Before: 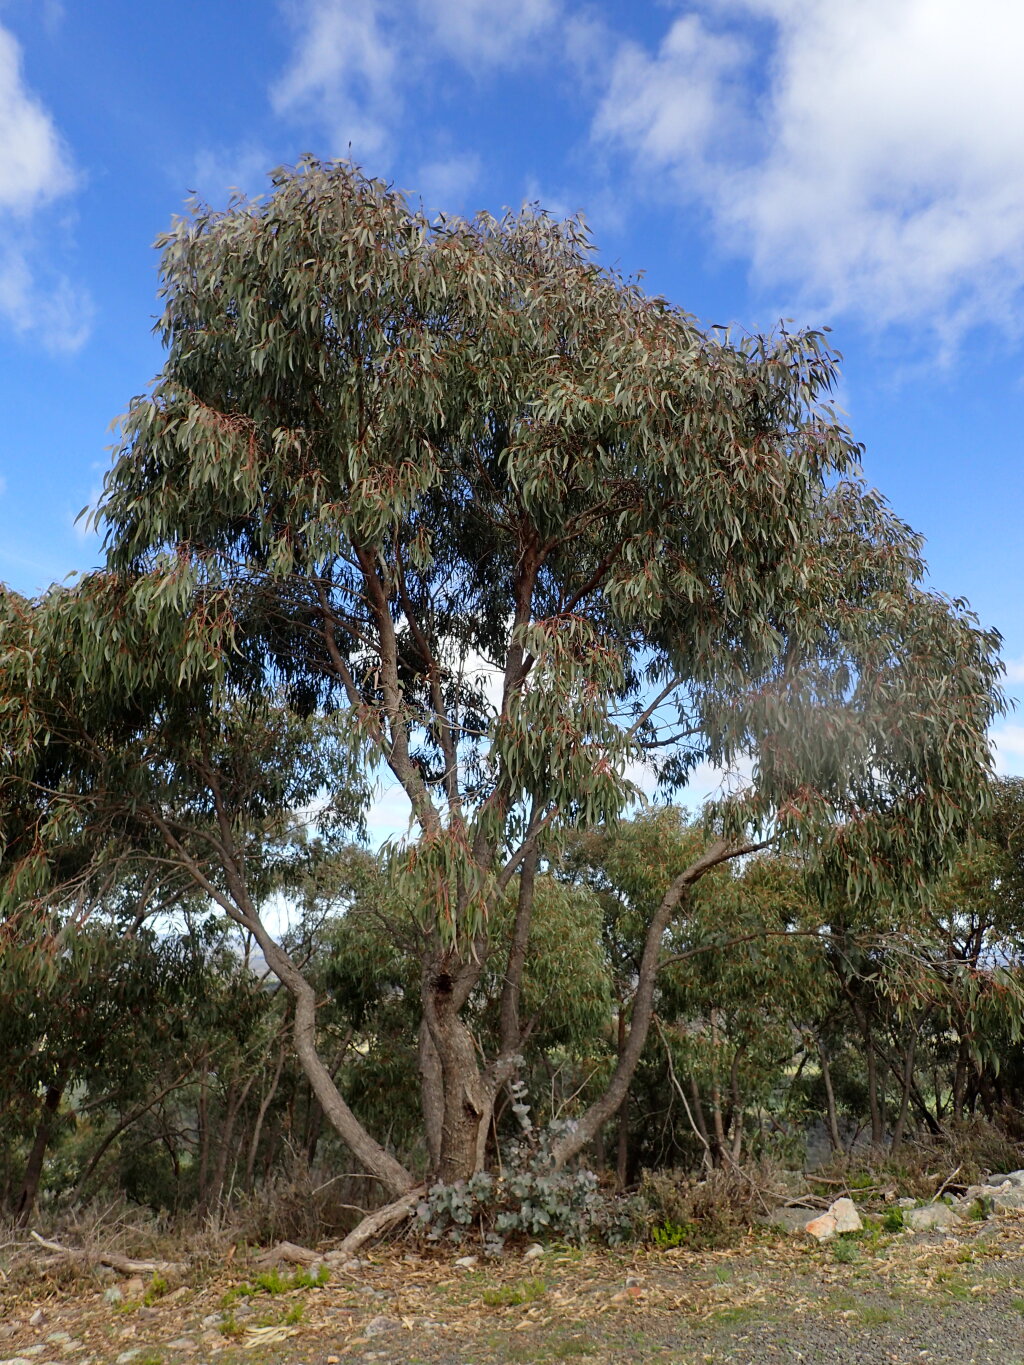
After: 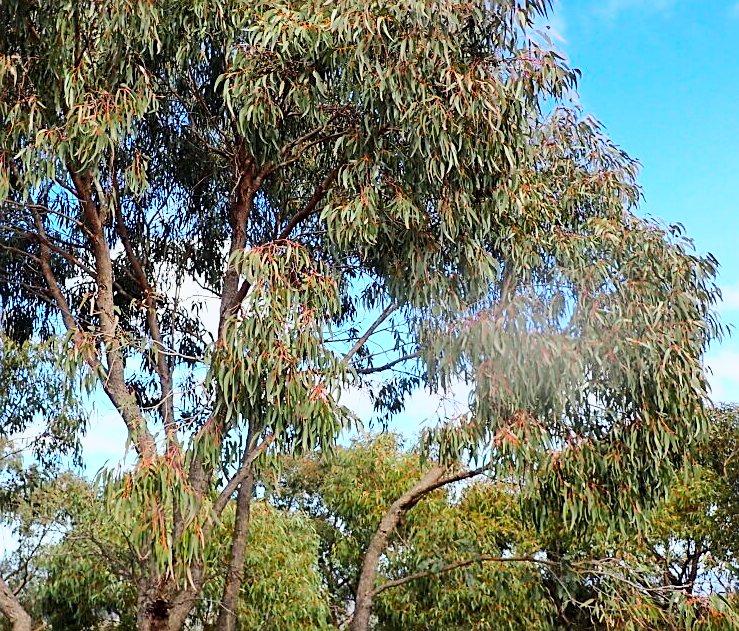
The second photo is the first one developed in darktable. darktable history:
color balance rgb: power › chroma 0.482%, power › hue 261.69°, perceptual saturation grading › global saturation 19.5%, global vibrance 27.097%
crop and rotate: left 27.807%, top 27.422%, bottom 26.34%
base curve: curves: ch0 [(0, 0) (0.025, 0.046) (0.112, 0.277) (0.467, 0.74) (0.814, 0.929) (1, 0.942)]
sharpen: amount 0.491
